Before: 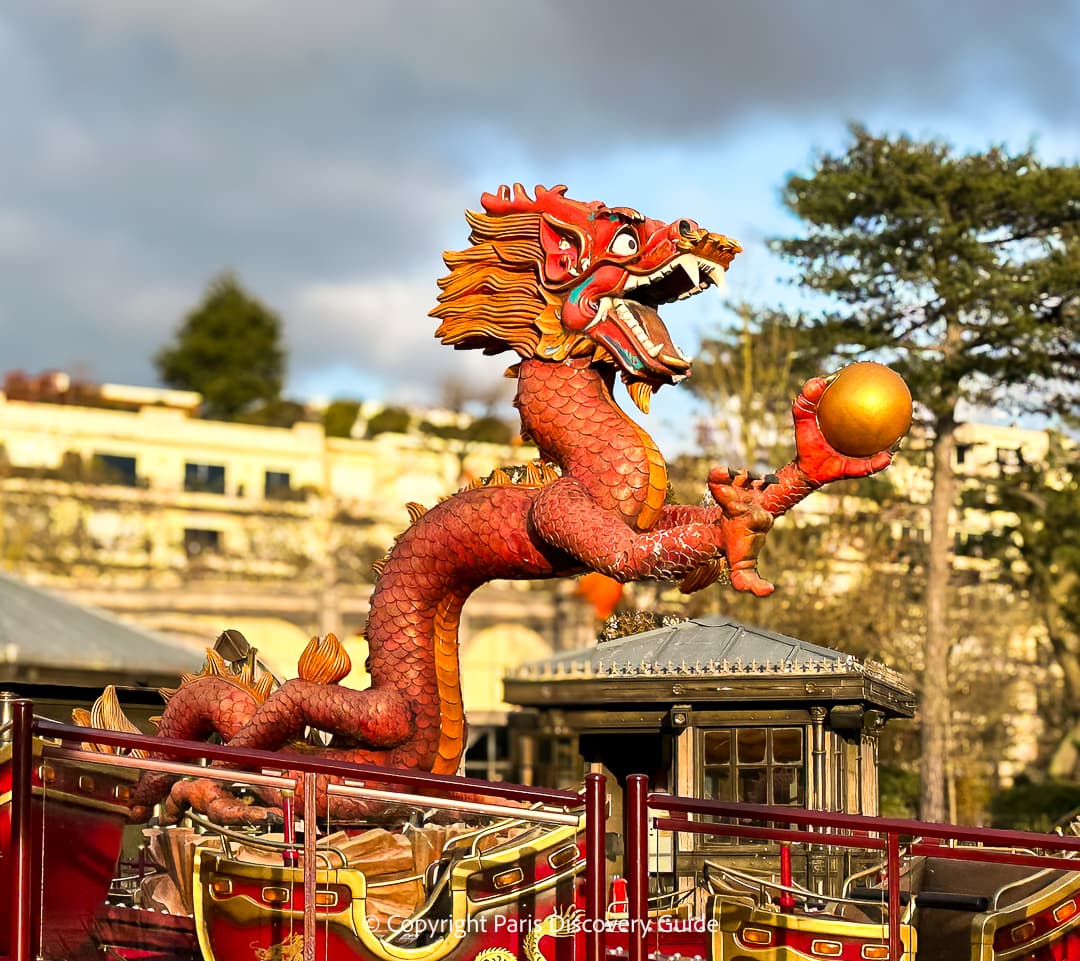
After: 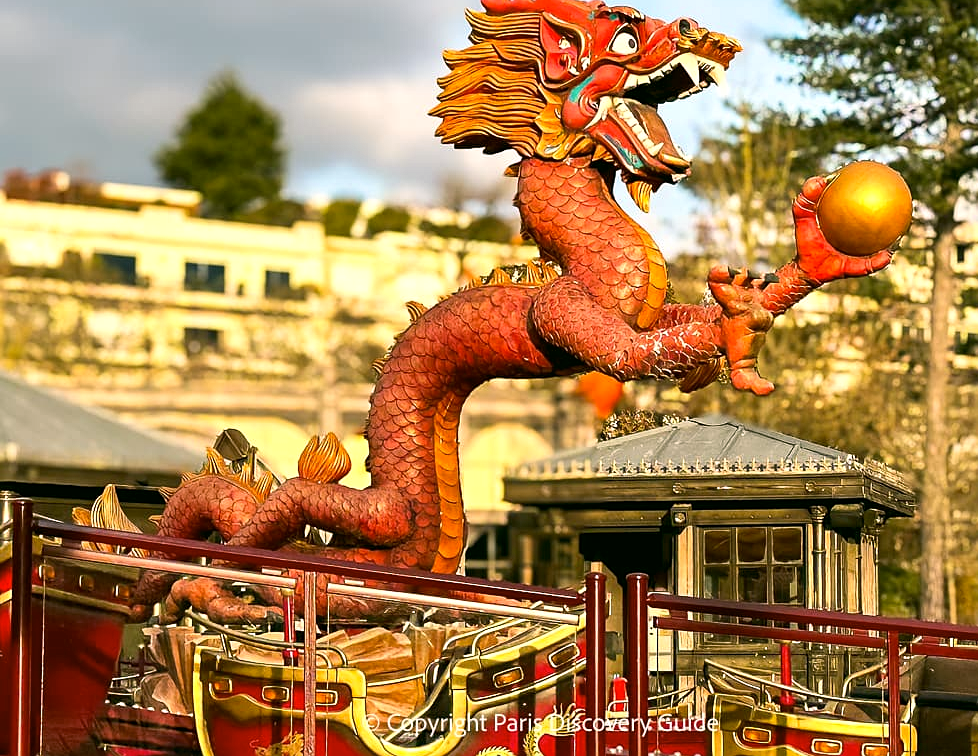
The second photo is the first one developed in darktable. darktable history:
exposure: exposure 0.161 EV, compensate highlight preservation false
crop: top 20.916%, right 9.437%, bottom 0.316%
sharpen: radius 1.272, amount 0.305, threshold 0
color correction: highlights a* 4.02, highlights b* 4.98, shadows a* -7.55, shadows b* 4.98
